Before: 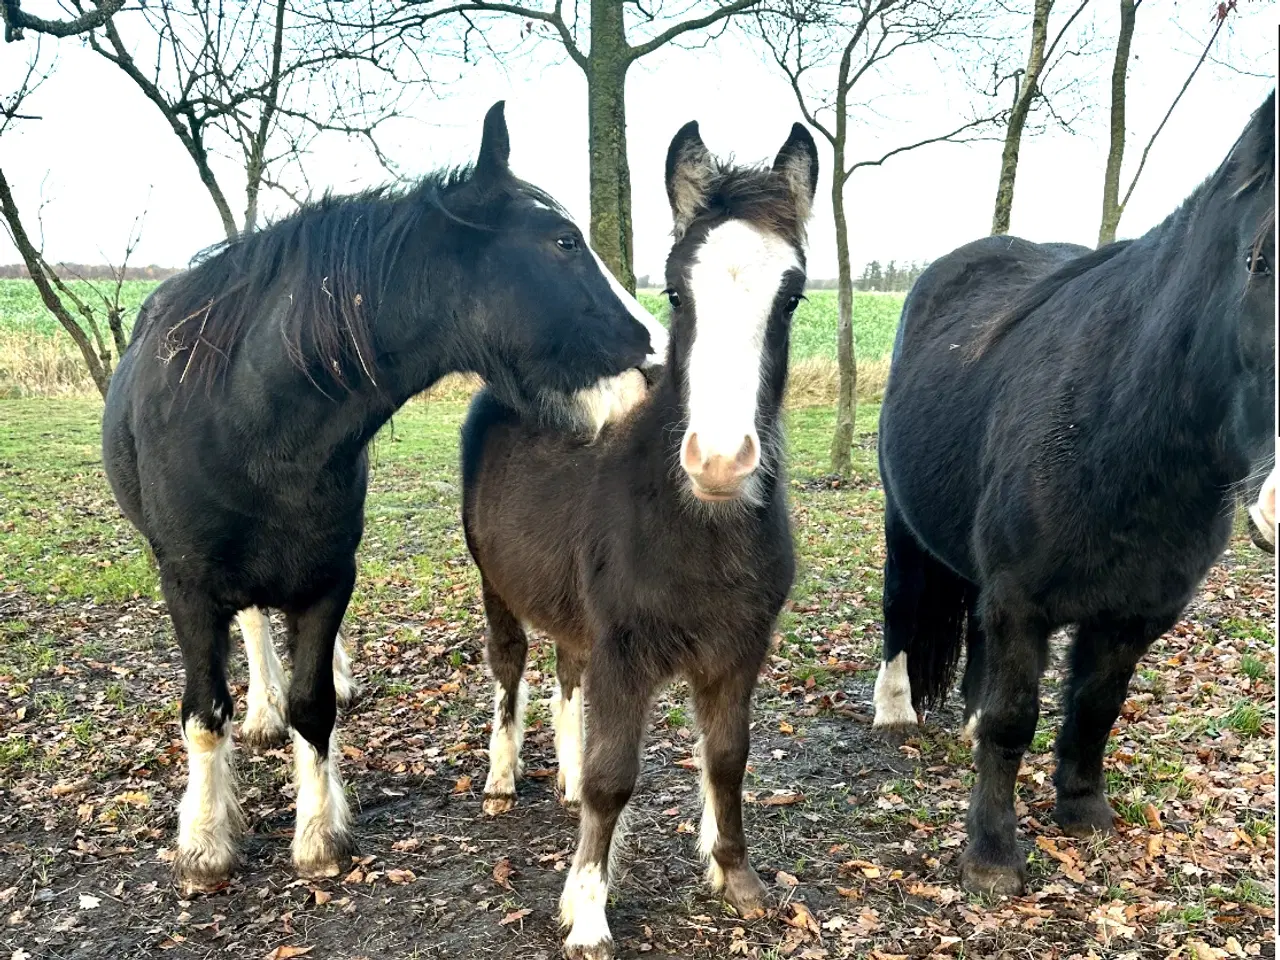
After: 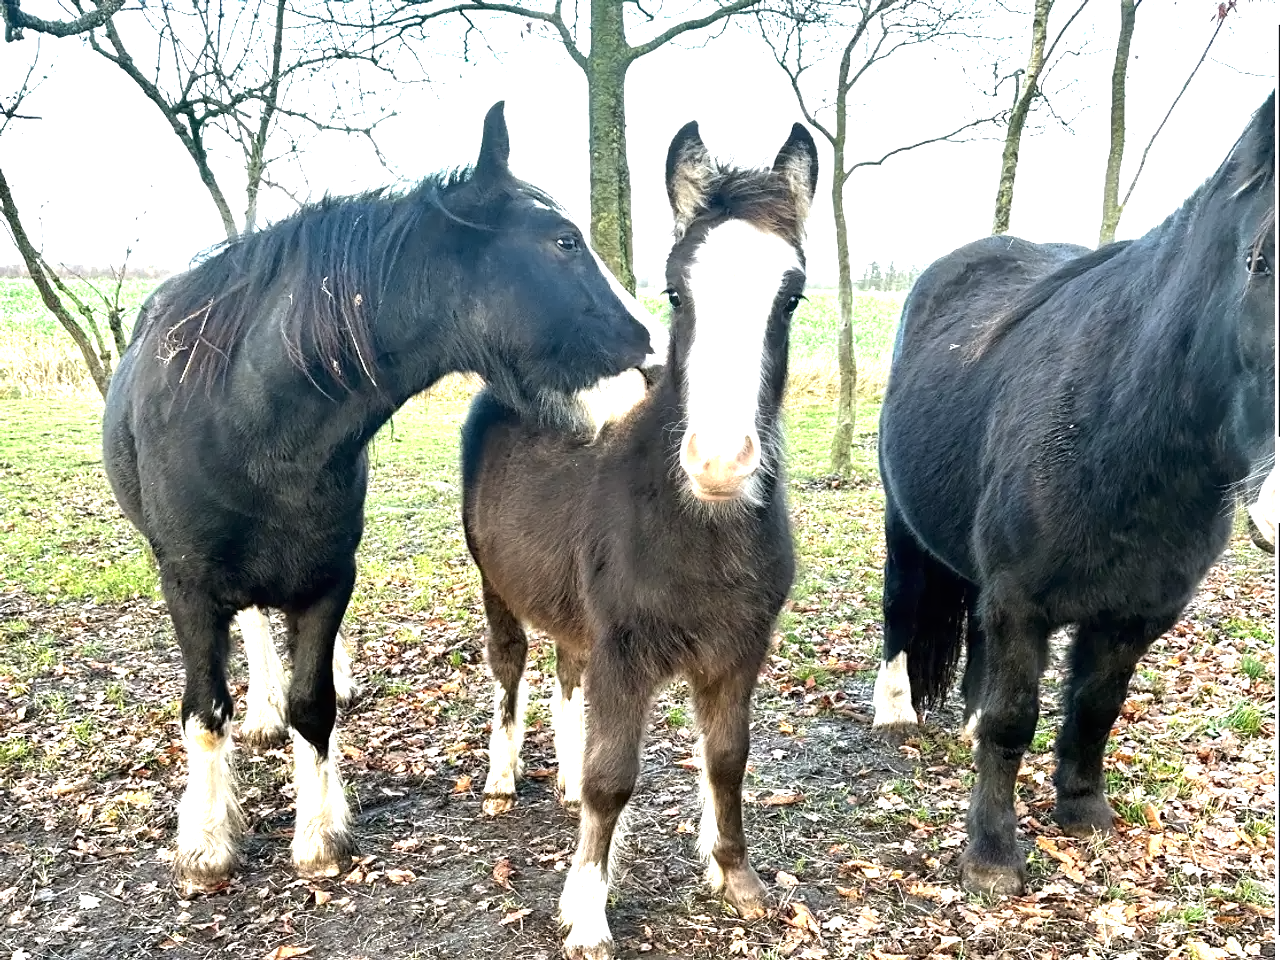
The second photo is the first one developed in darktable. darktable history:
exposure: black level correction 0, exposure 1 EV, compensate exposure bias true, compensate highlight preservation false
contrast equalizer: y [[0.5 ×4, 0.524, 0.59], [0.5 ×6], [0.5 ×6], [0, 0, 0, 0.01, 0.045, 0.012], [0, 0, 0, 0.044, 0.195, 0.131]]
white balance: red 1.004, blue 1.024
